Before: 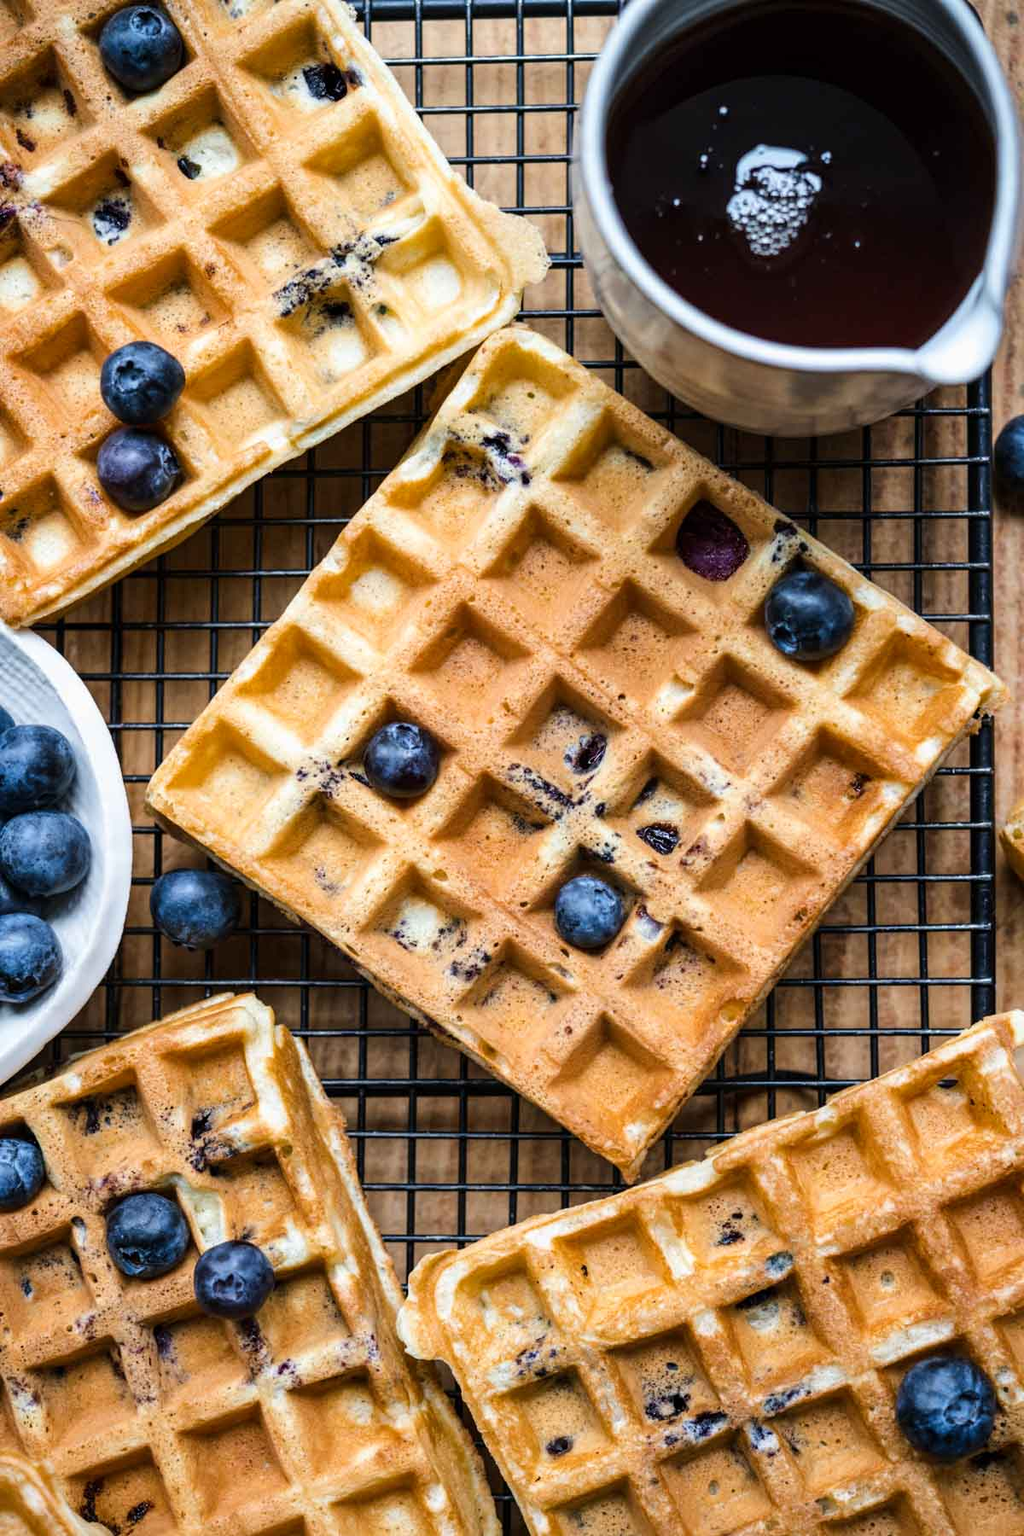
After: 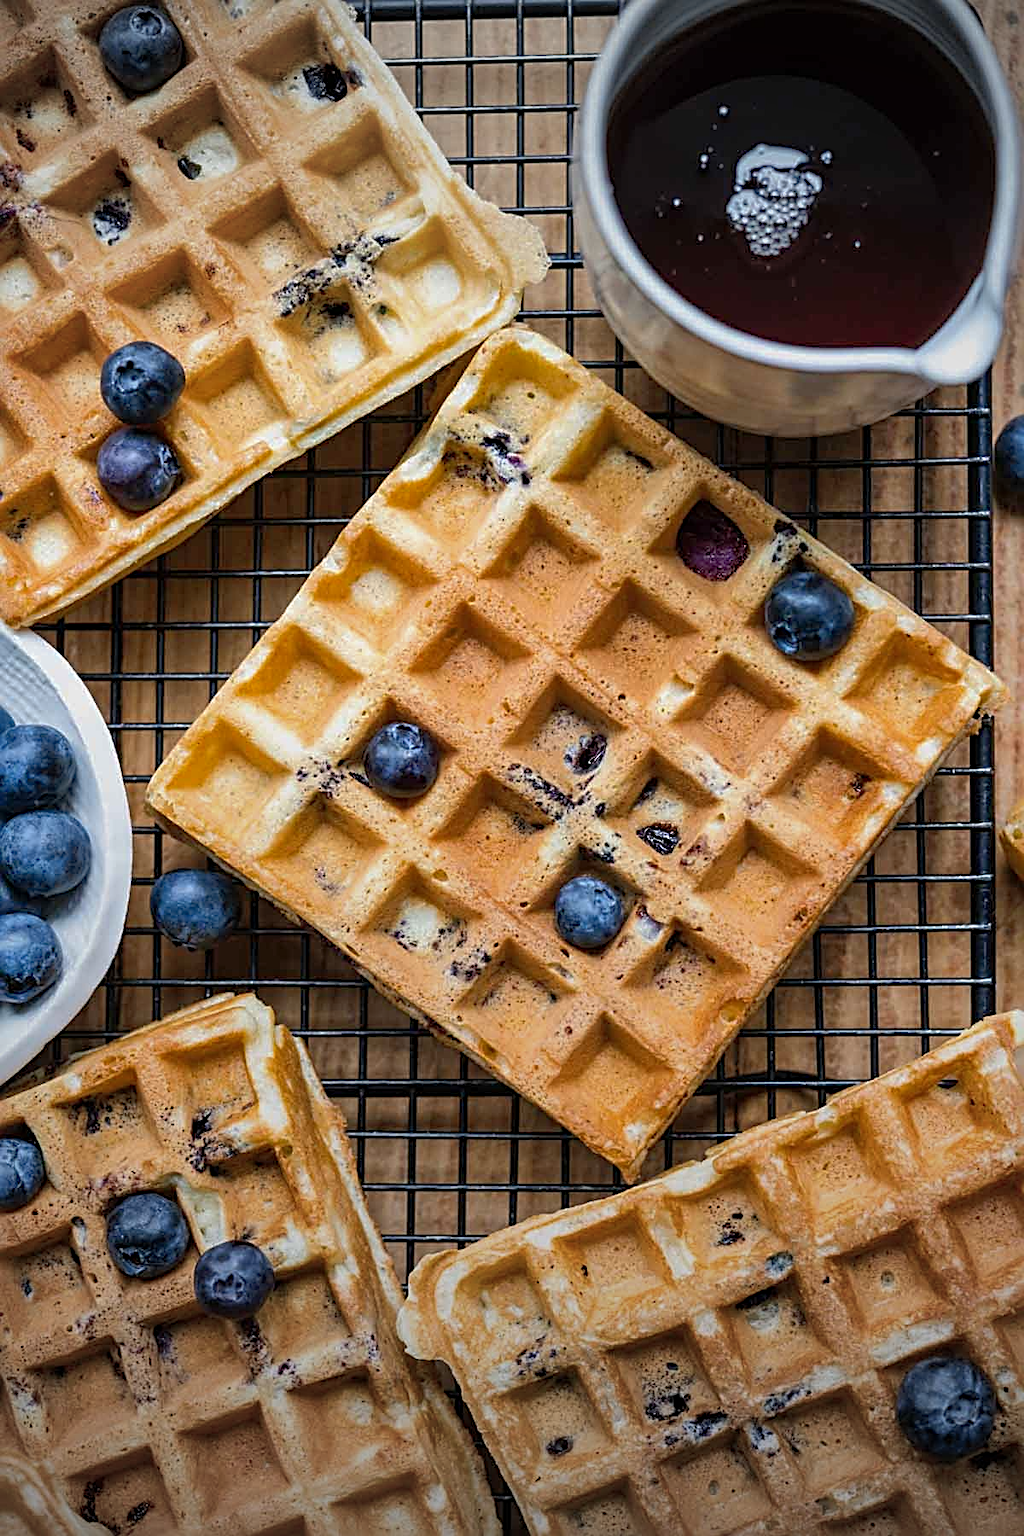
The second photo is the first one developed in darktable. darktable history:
graduated density: rotation -180°, offset 27.42
sharpen: radius 2.676, amount 0.669
shadows and highlights: on, module defaults
vignetting: fall-off radius 100%, width/height ratio 1.337
exposure: exposure -0.116 EV, compensate exposure bias true, compensate highlight preservation false
